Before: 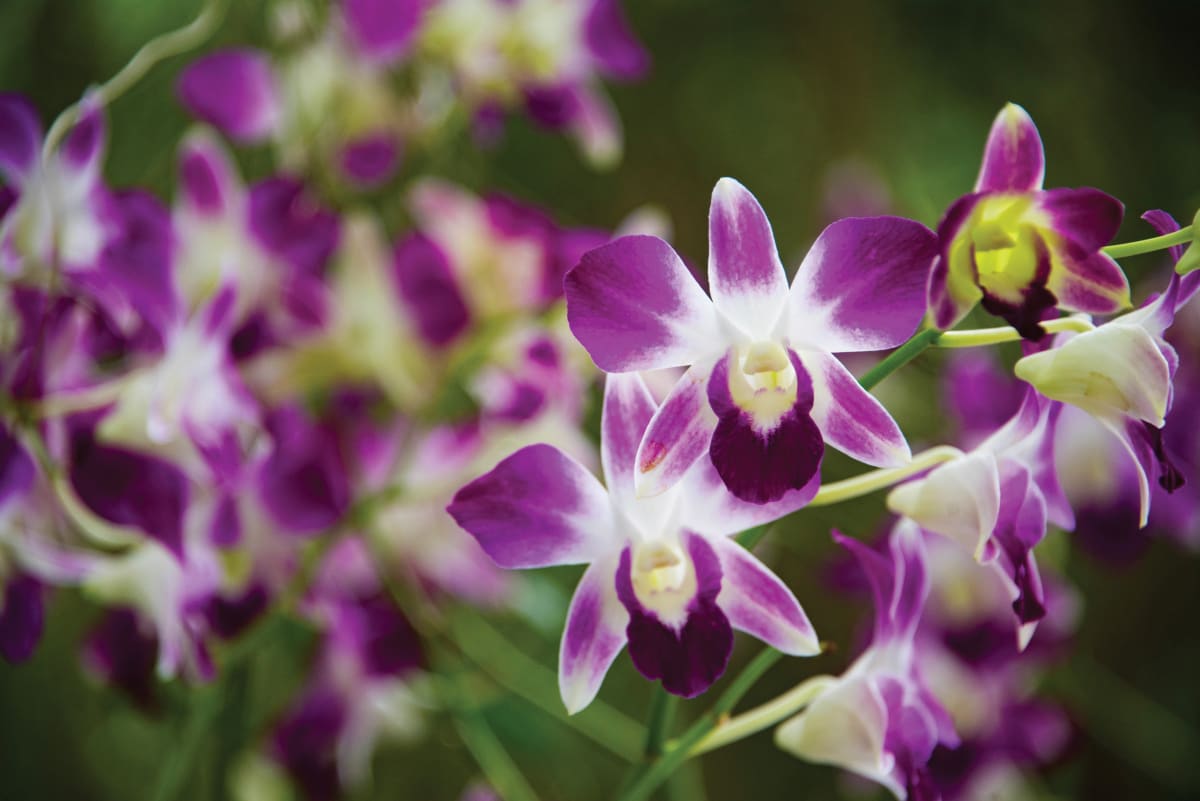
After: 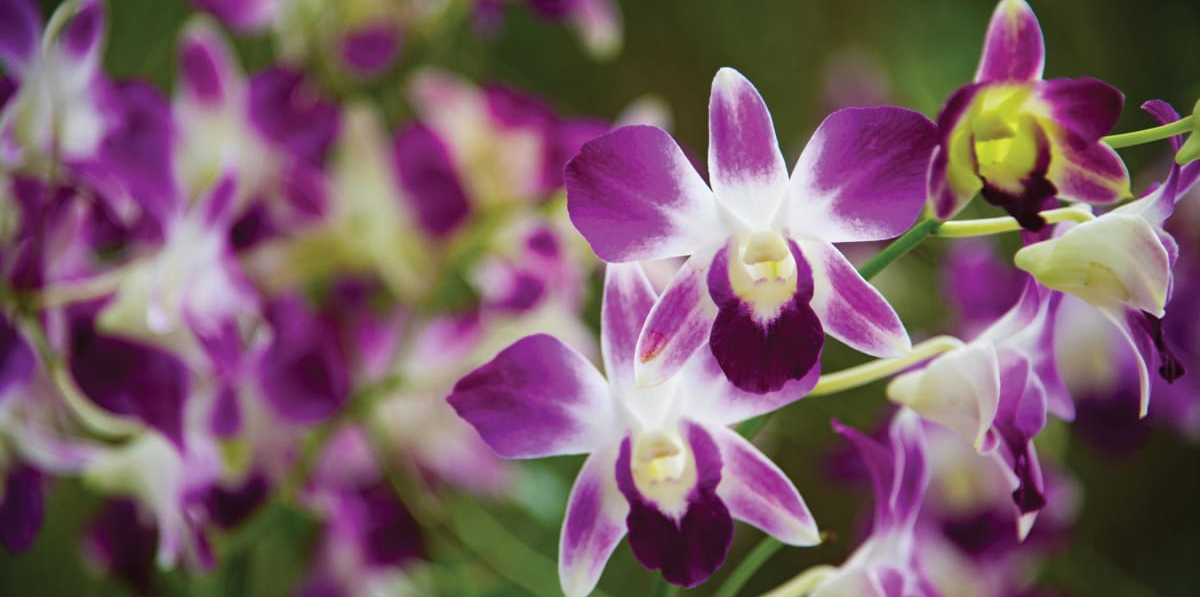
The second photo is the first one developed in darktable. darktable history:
crop: top 13.854%, bottom 11.511%
